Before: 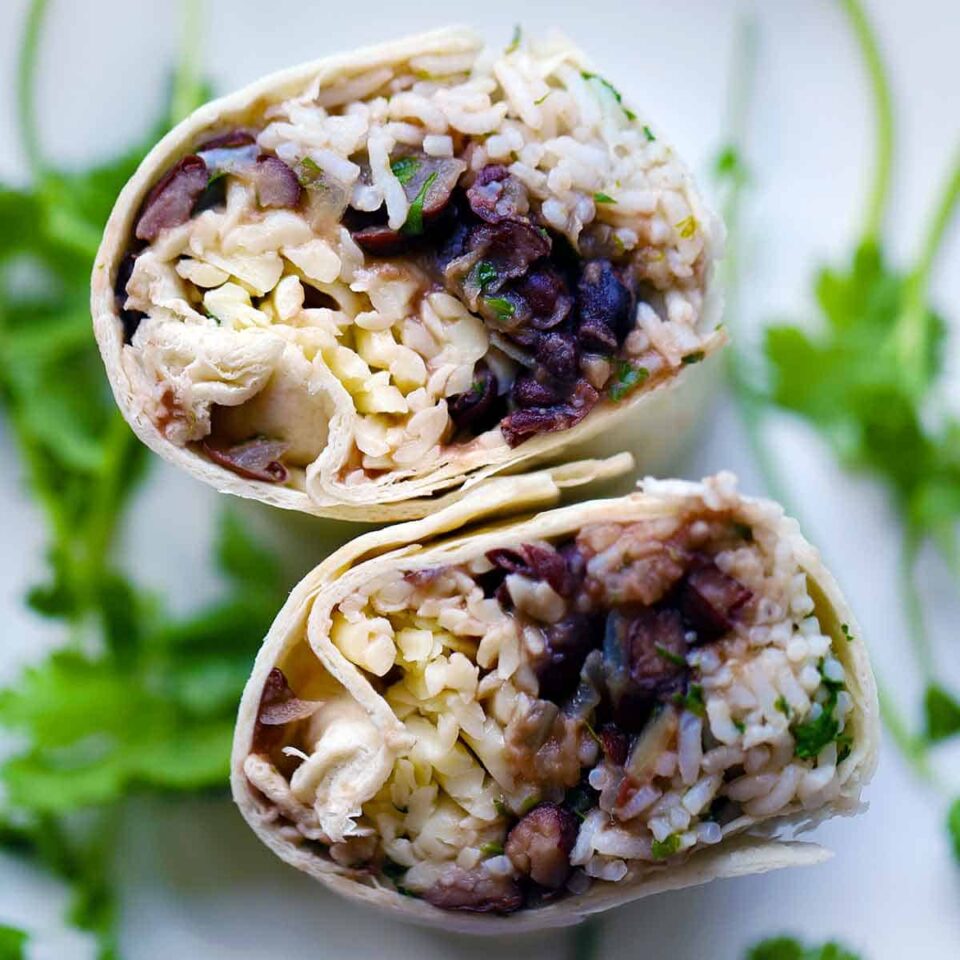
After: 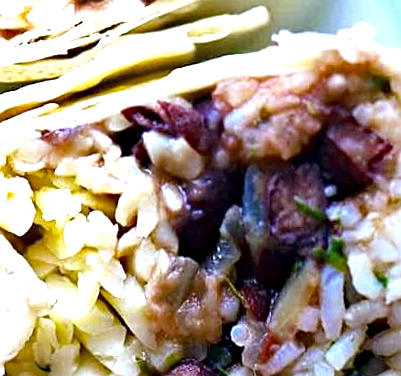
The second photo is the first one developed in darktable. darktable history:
exposure: black level correction 0, exposure 1.2 EV, compensate exposure bias true, compensate highlight preservation false
rotate and perspective: rotation -1.32°, lens shift (horizontal) -0.031, crop left 0.015, crop right 0.985, crop top 0.047, crop bottom 0.982
crop: left 37.221%, top 45.169%, right 20.63%, bottom 13.777%
haze removal: compatibility mode true, adaptive false
white balance: red 0.925, blue 1.046
sharpen: on, module defaults
local contrast: mode bilateral grid, contrast 20, coarseness 50, detail 120%, midtone range 0.2
